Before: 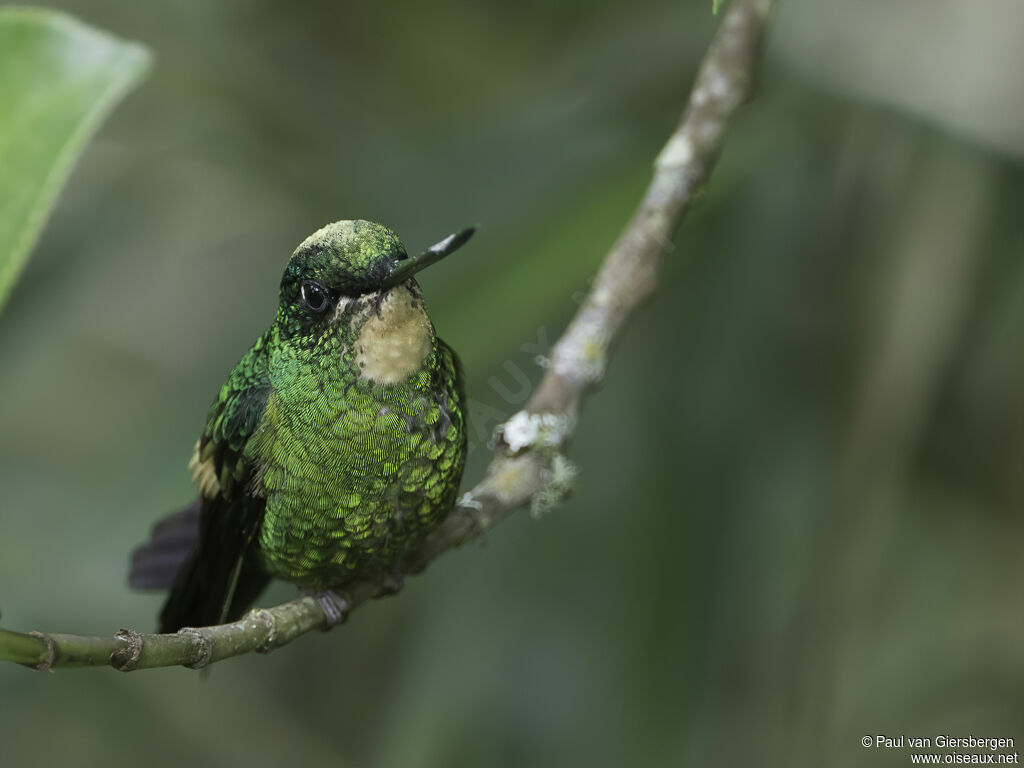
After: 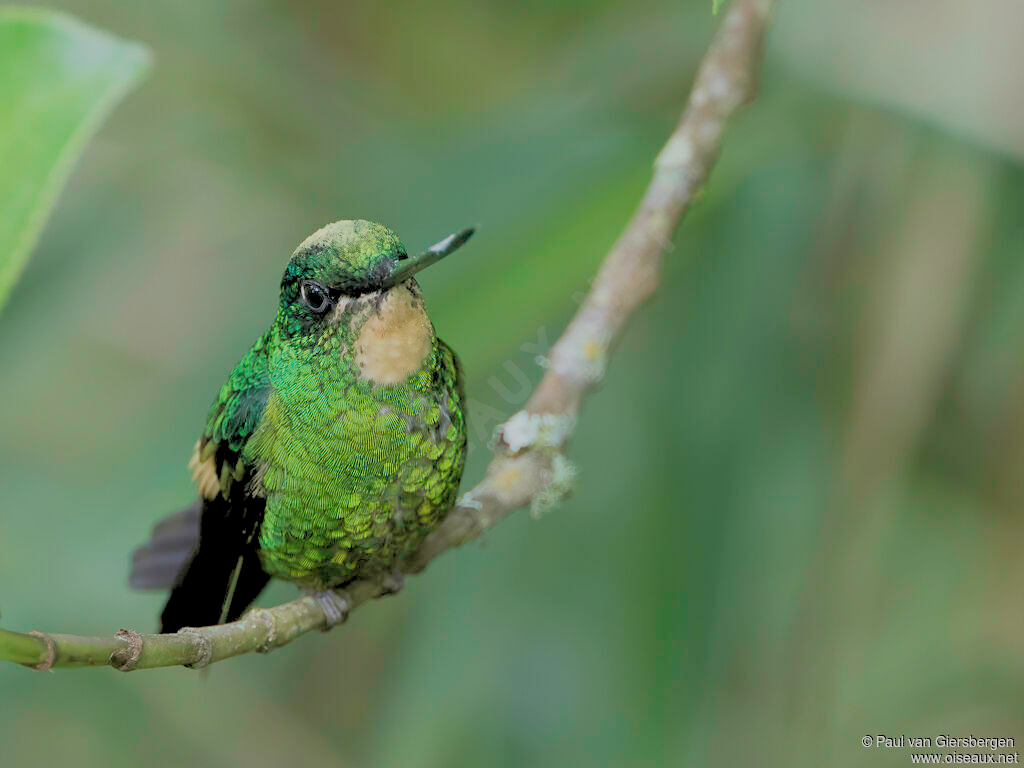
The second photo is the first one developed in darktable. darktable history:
exposure: exposure 0.236 EV, compensate highlight preservation false
rgb levels: preserve colors sum RGB, levels [[0.038, 0.433, 0.934], [0, 0.5, 1], [0, 0.5, 1]]
filmic rgb: black relative exposure -13 EV, threshold 3 EV, target white luminance 85%, hardness 6.3, latitude 42.11%, contrast 0.858, shadows ↔ highlights balance 8.63%, color science v4 (2020), enable highlight reconstruction true
